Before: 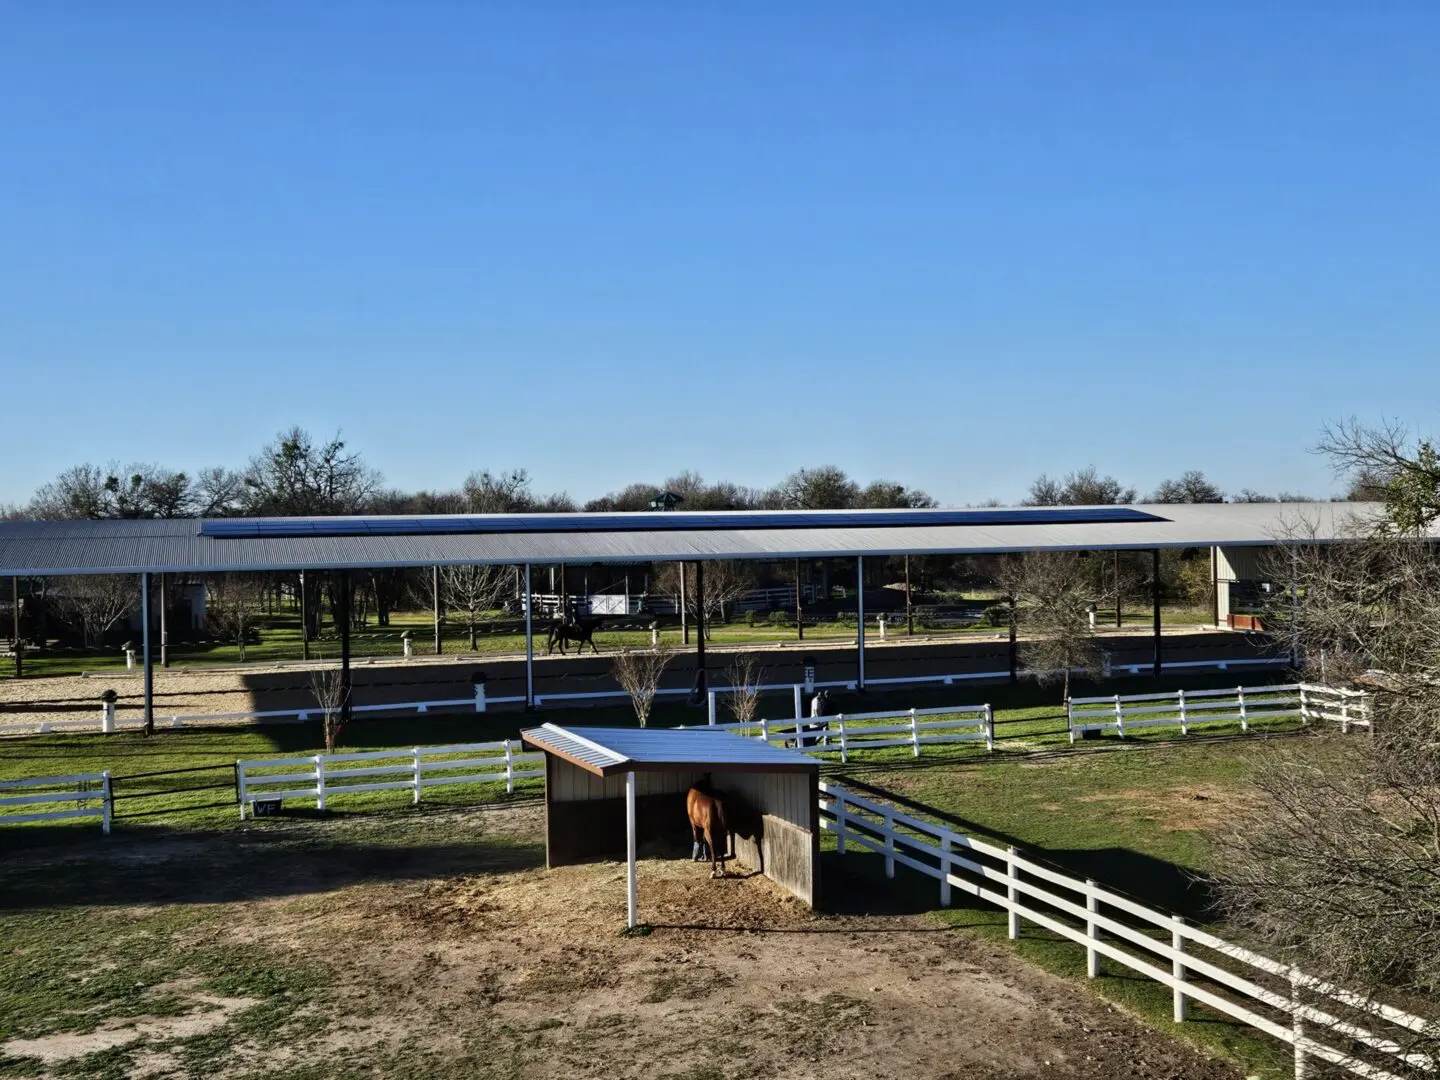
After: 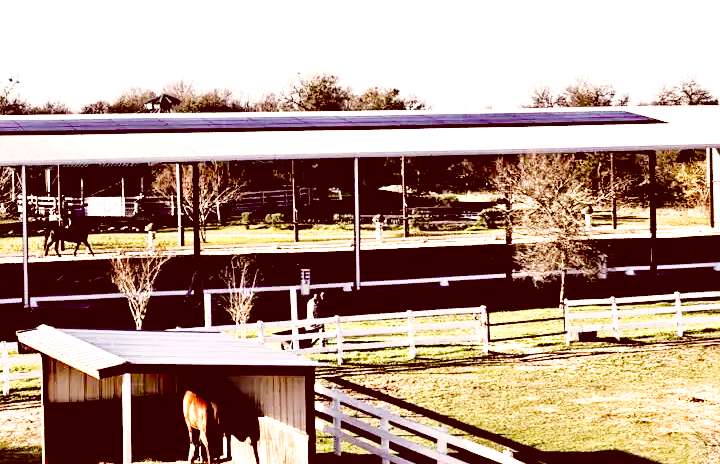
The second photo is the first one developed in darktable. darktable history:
crop: left 35.021%, top 36.874%, right 14.944%, bottom 20.085%
sharpen: amount 0.201
exposure: black level correction 0.014, exposure 1.776 EV, compensate highlight preservation false
levels: levels [0, 0.478, 1]
color correction: highlights a* 9.36, highlights b* 8.85, shadows a* 39.84, shadows b* 39.55, saturation 0.768
base curve: curves: ch0 [(0, 0) (0.028, 0.03) (0.121, 0.232) (0.46, 0.748) (0.859, 0.968) (1, 1)], preserve colors none
contrast brightness saturation: saturation -0.179
